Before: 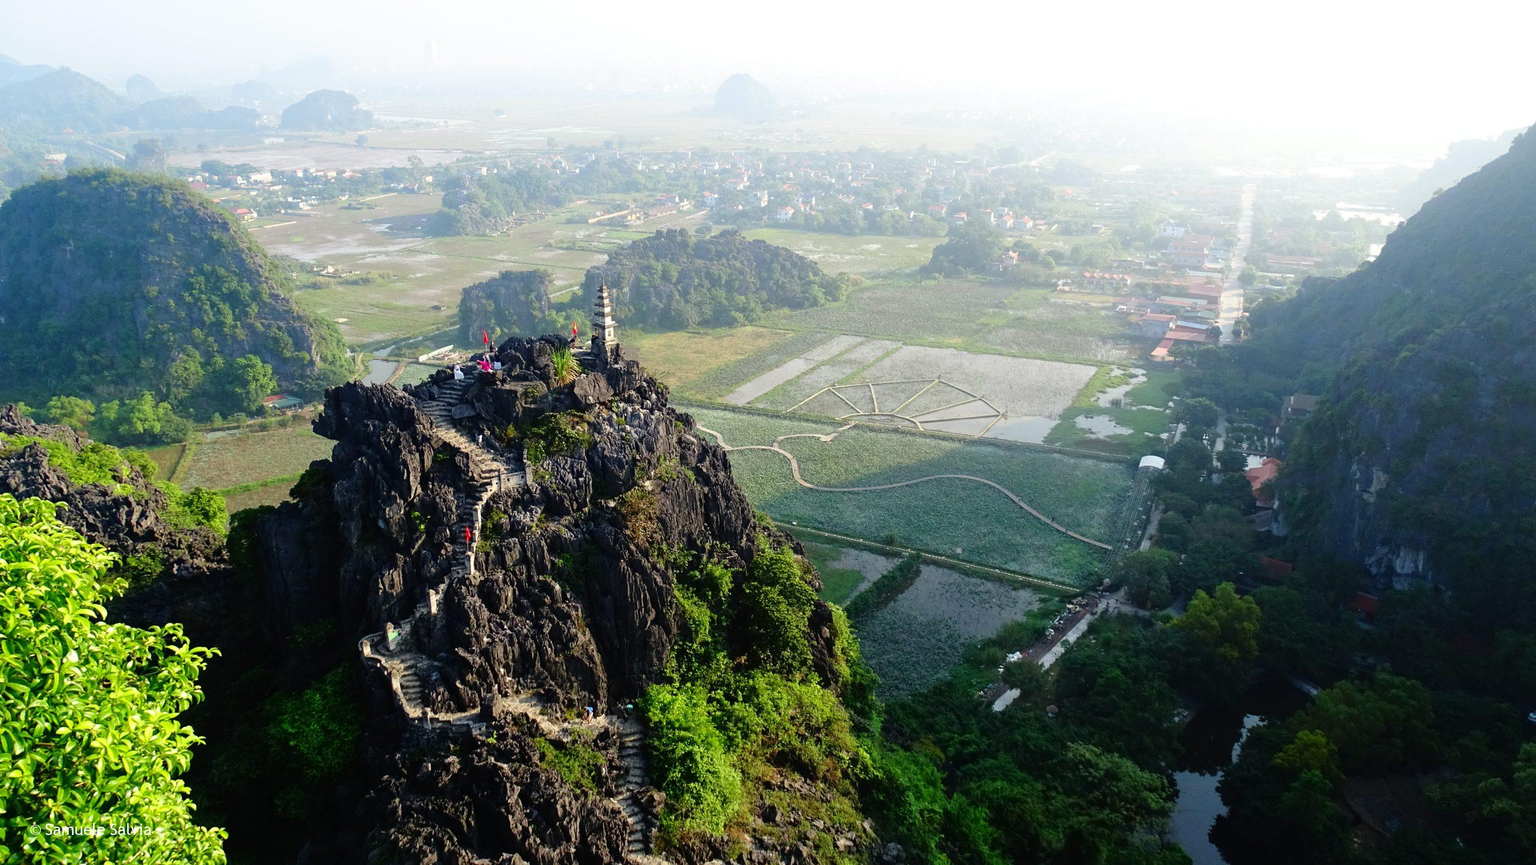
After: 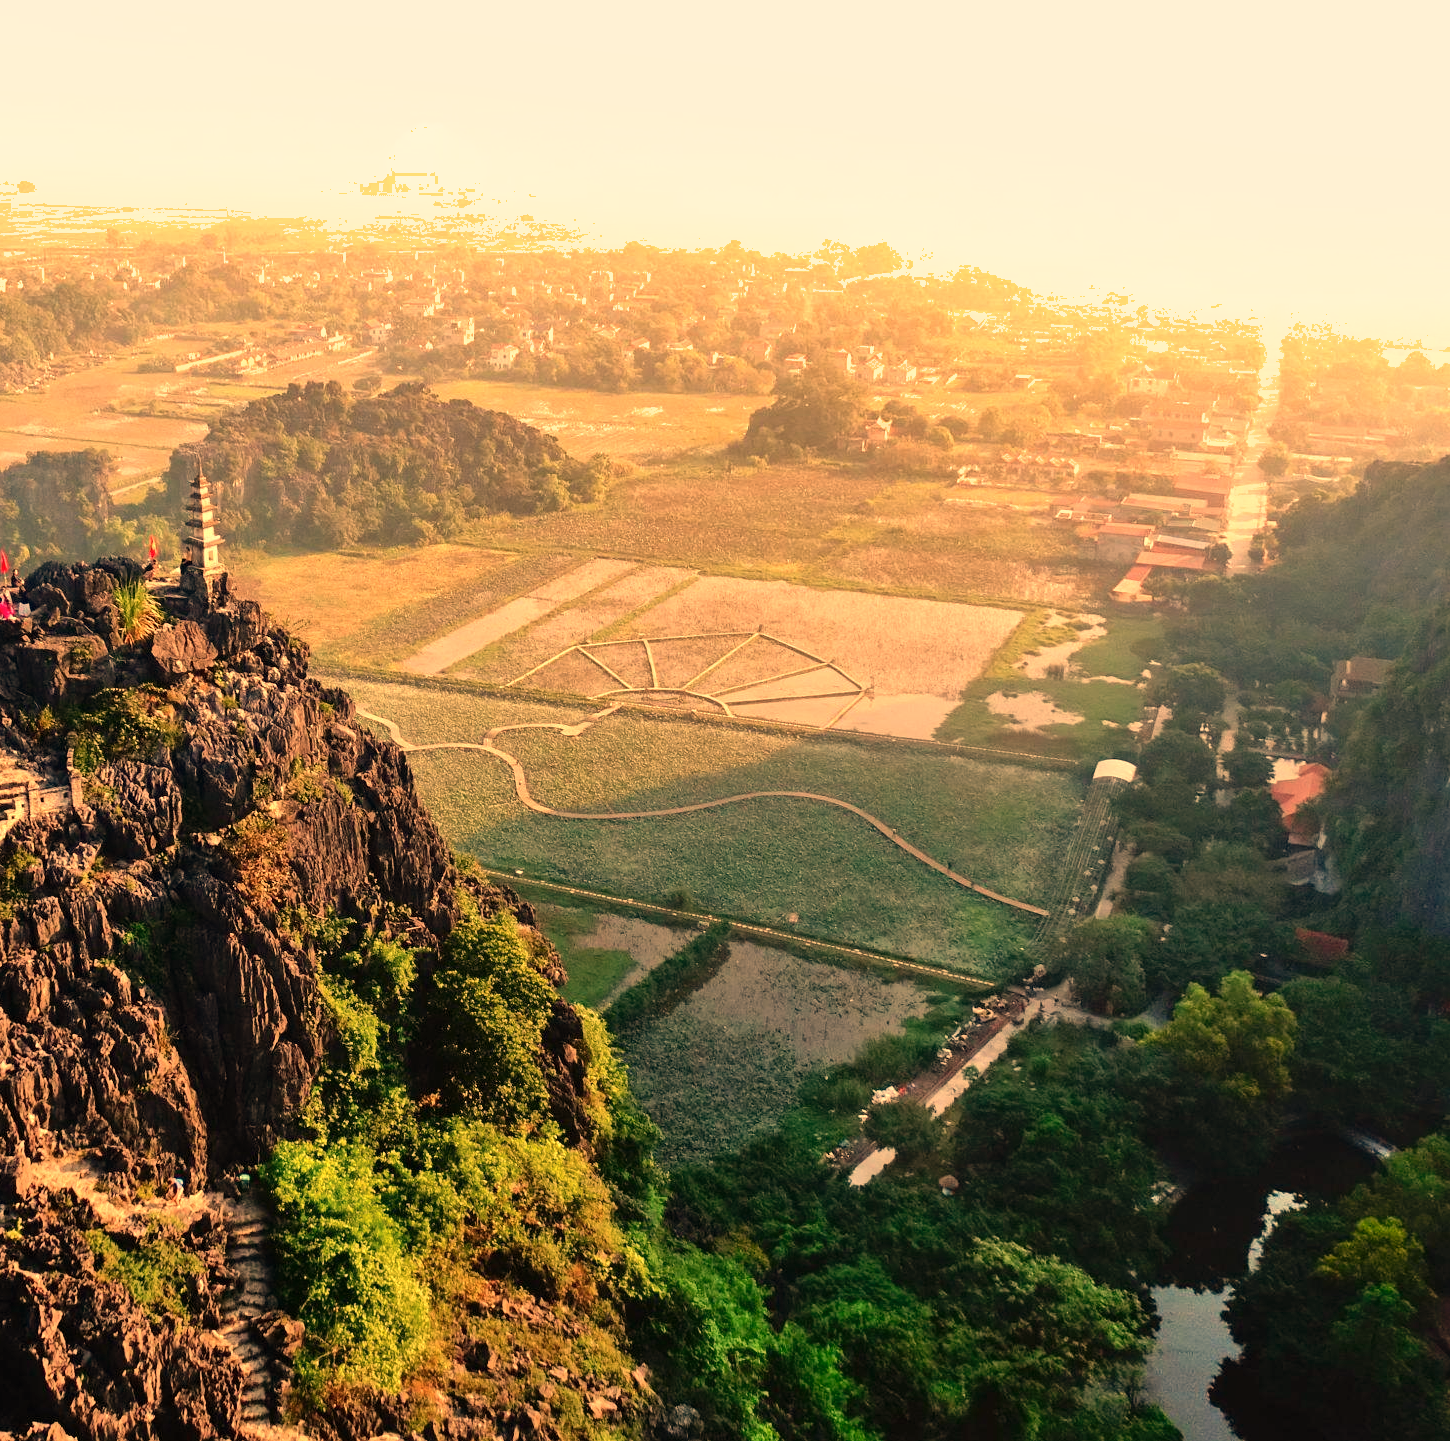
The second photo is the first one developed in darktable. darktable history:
crop: left 31.458%, top 0%, right 11.876%
white balance: red 1.467, blue 0.684
shadows and highlights: soften with gaussian
